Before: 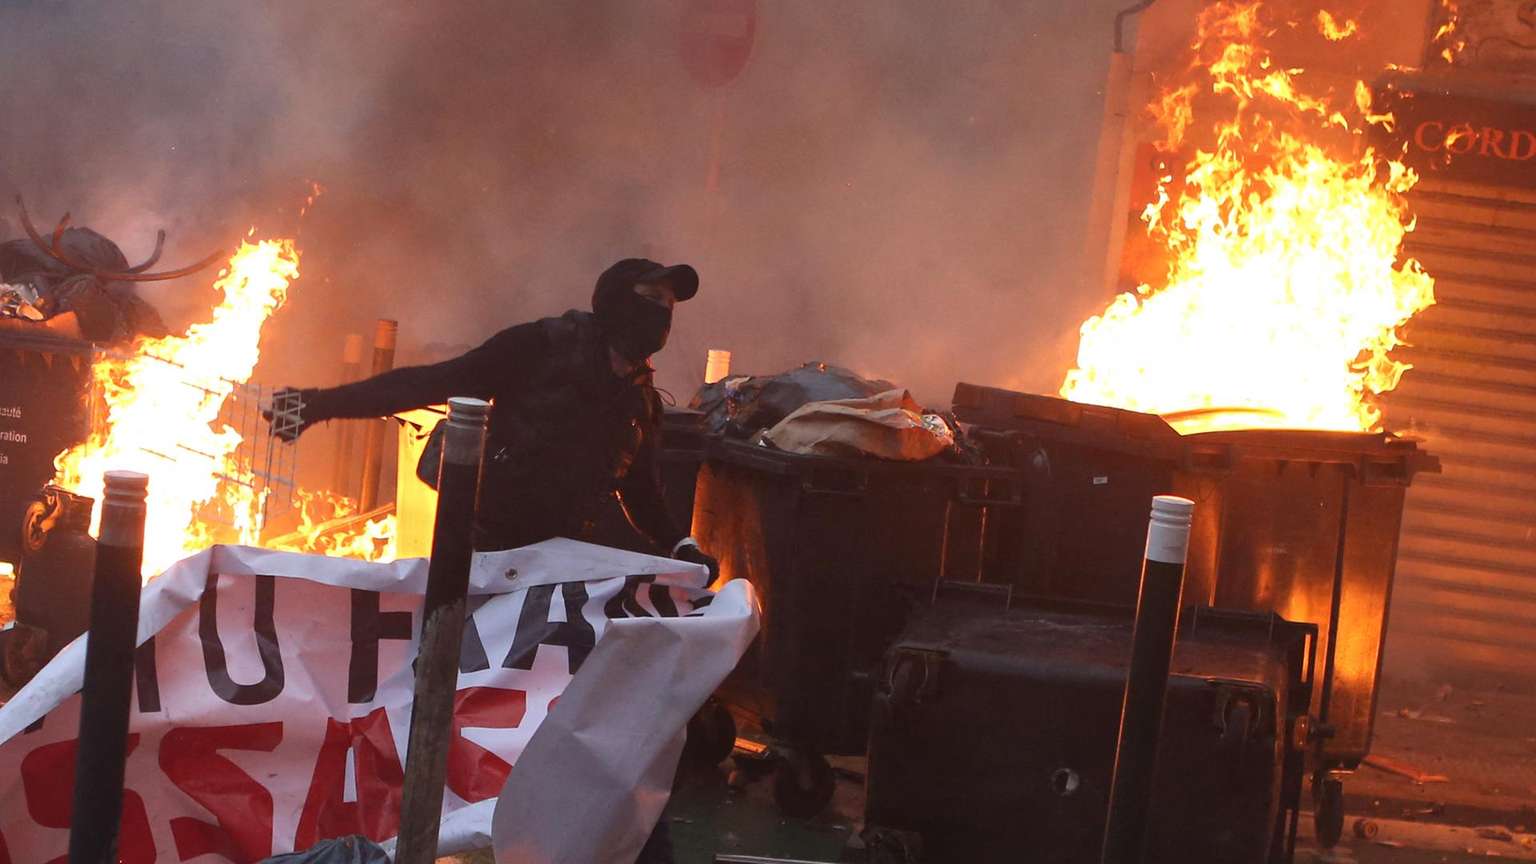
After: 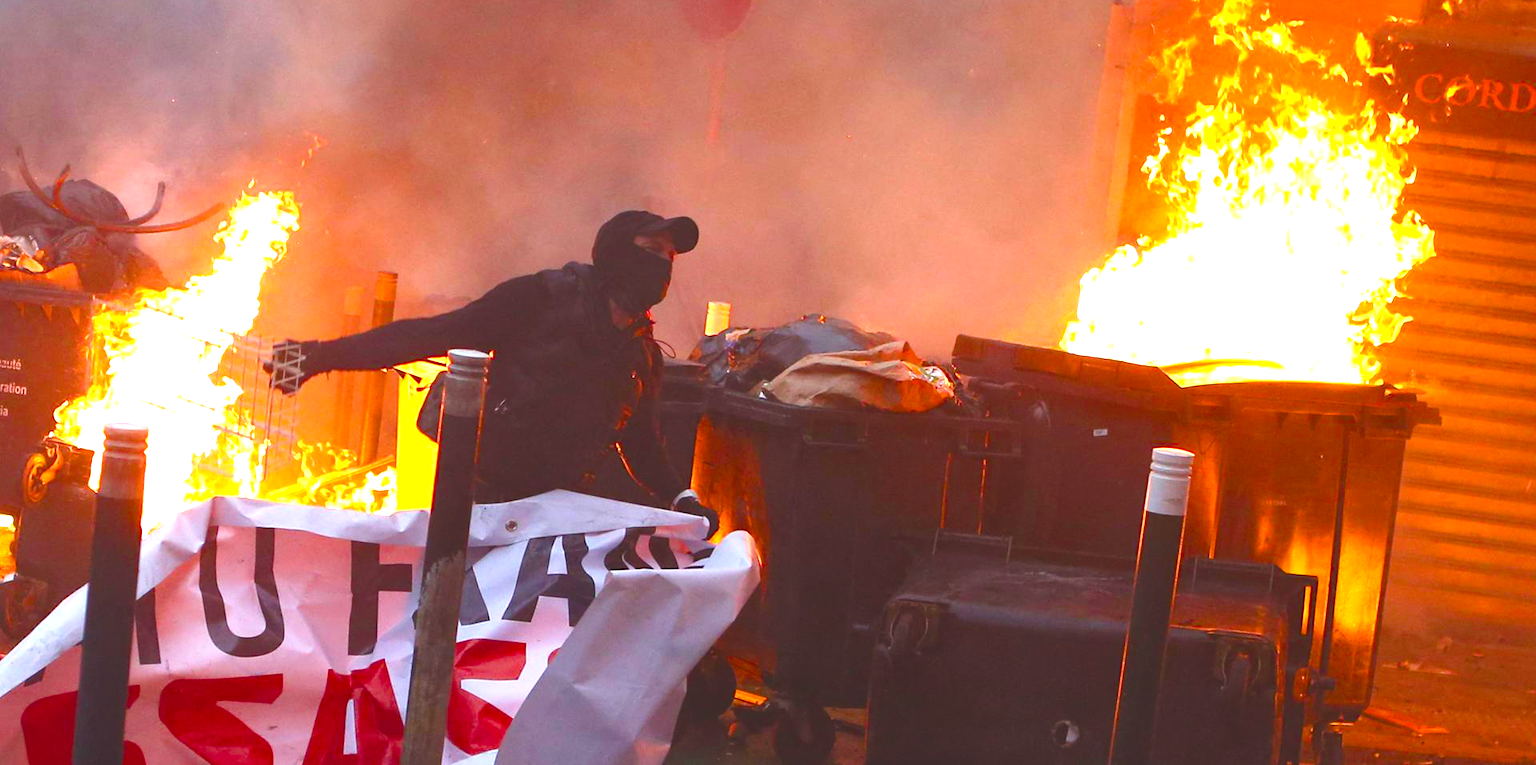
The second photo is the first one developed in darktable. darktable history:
crop and rotate: top 5.615%, bottom 5.735%
exposure: black level correction 0, exposure 0.895 EV, compensate highlight preservation false
color balance rgb: global offset › luminance 1.494%, linear chroma grading › global chroma 15.626%, perceptual saturation grading › global saturation 34.801%, perceptual saturation grading › highlights -29.83%, perceptual saturation grading › shadows 36.108%, global vibrance 20%
